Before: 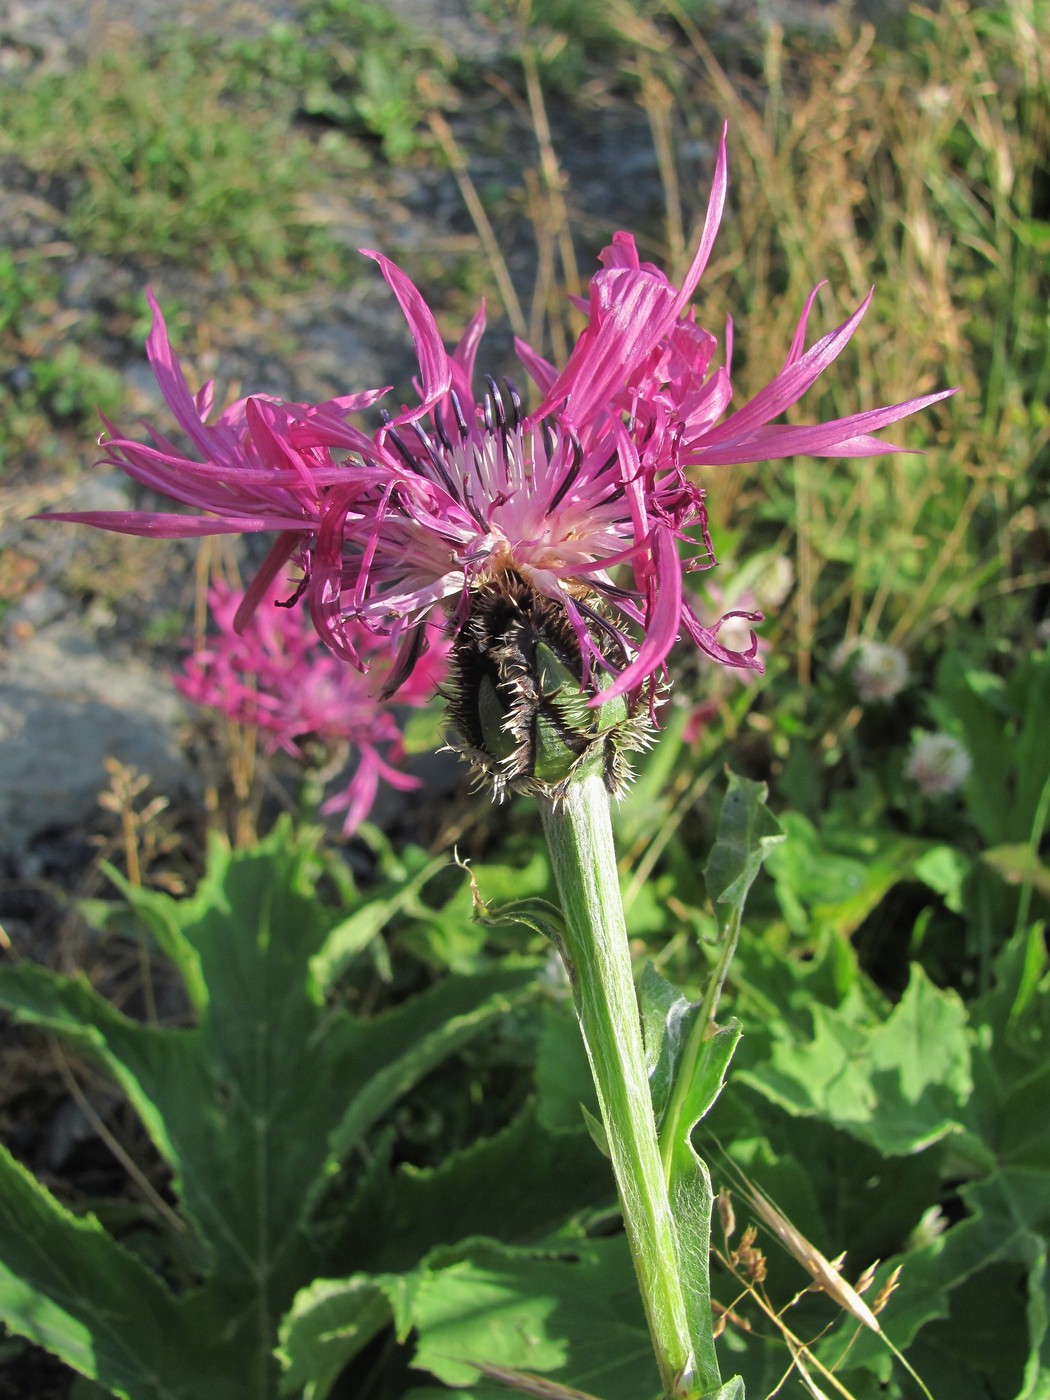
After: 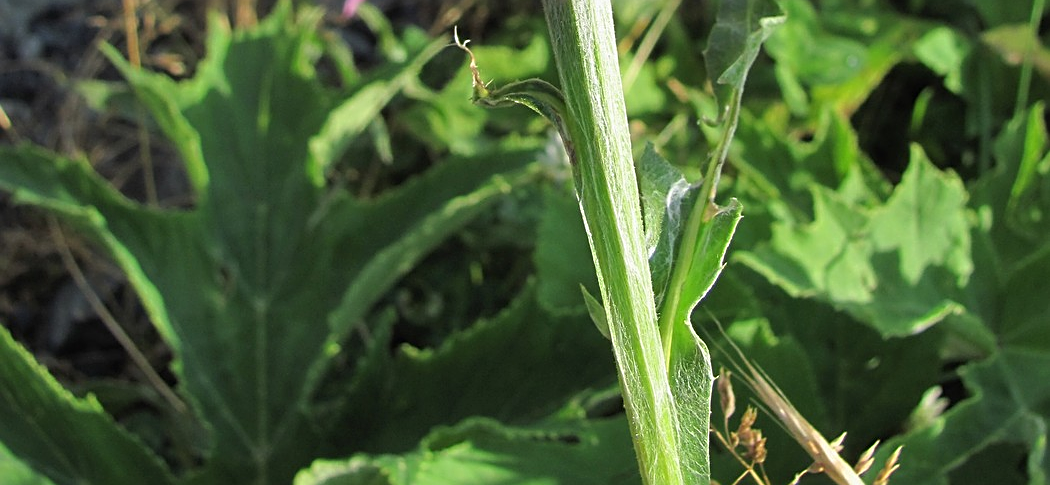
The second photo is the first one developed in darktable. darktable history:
exposure: compensate highlight preservation false
crop and rotate: top 58.508%, bottom 6.804%
sharpen: on, module defaults
shadows and highlights: shadows 22.46, highlights -49.09, soften with gaussian
